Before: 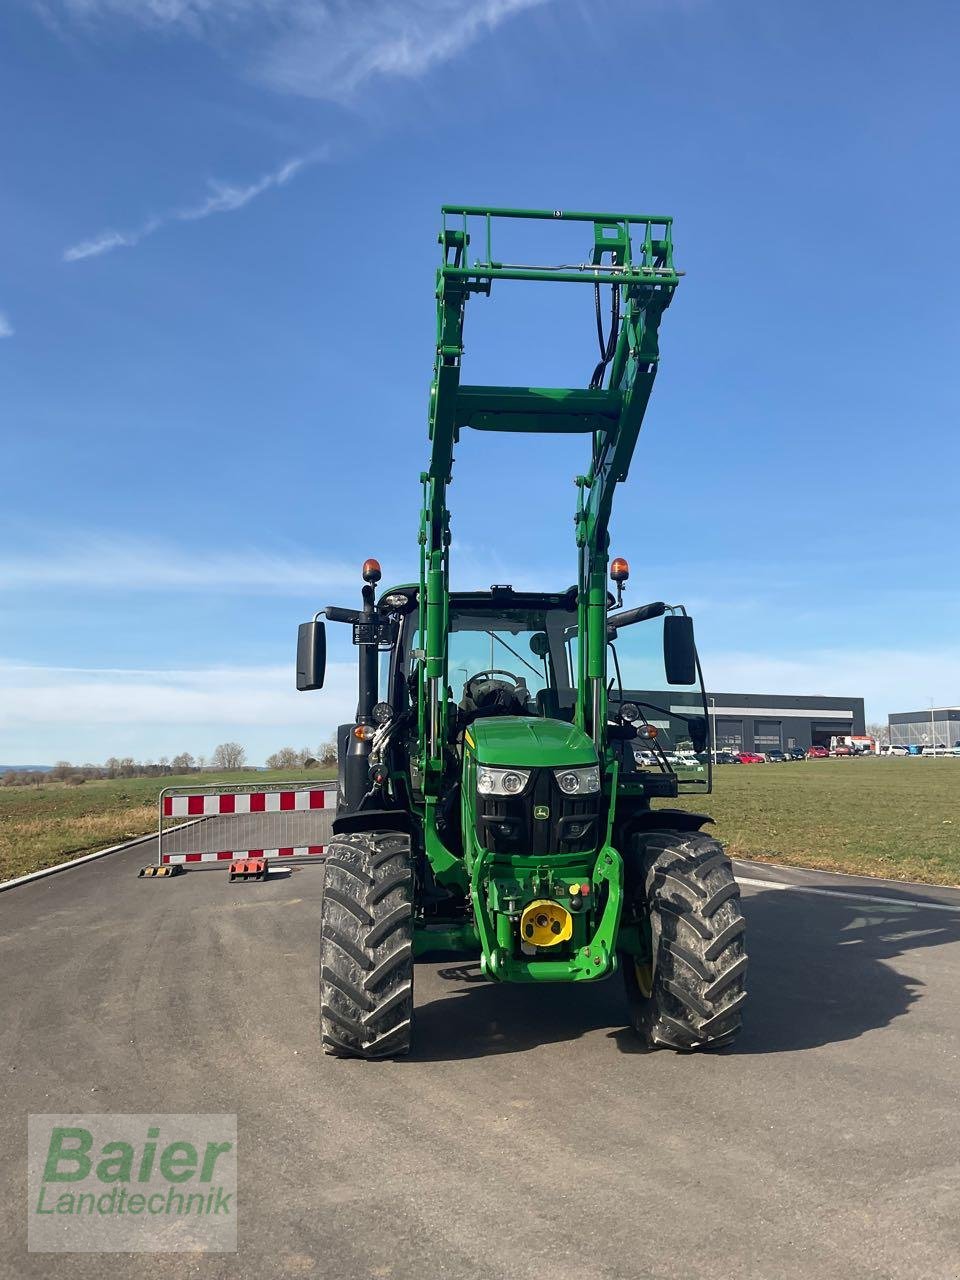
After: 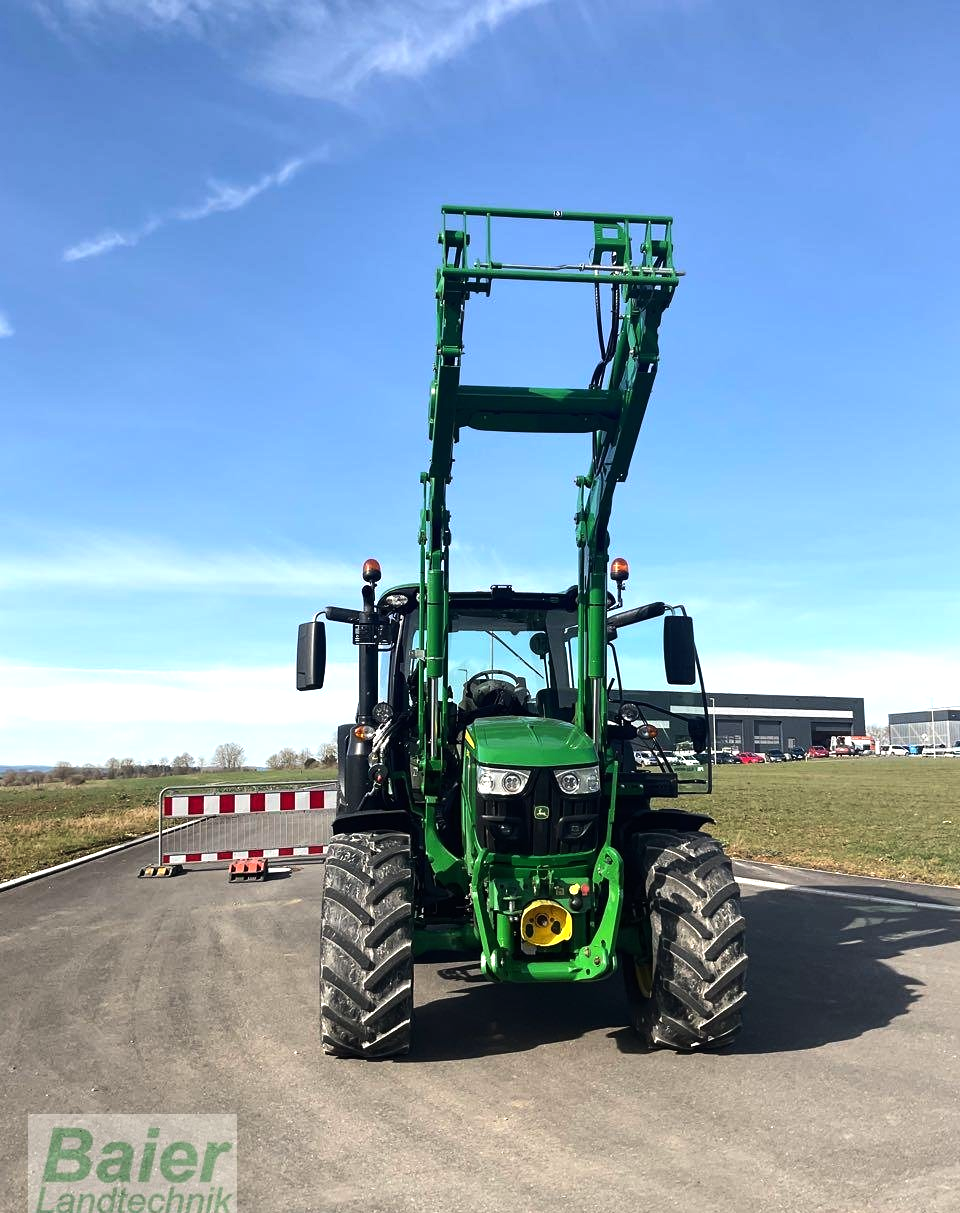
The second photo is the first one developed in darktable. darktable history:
crop and rotate: top 0.014%, bottom 5.201%
tone equalizer: -8 EV -0.728 EV, -7 EV -0.717 EV, -6 EV -0.626 EV, -5 EV -0.404 EV, -3 EV 0.384 EV, -2 EV 0.6 EV, -1 EV 0.69 EV, +0 EV 0.779 EV, edges refinement/feathering 500, mask exposure compensation -1.57 EV, preserve details no
